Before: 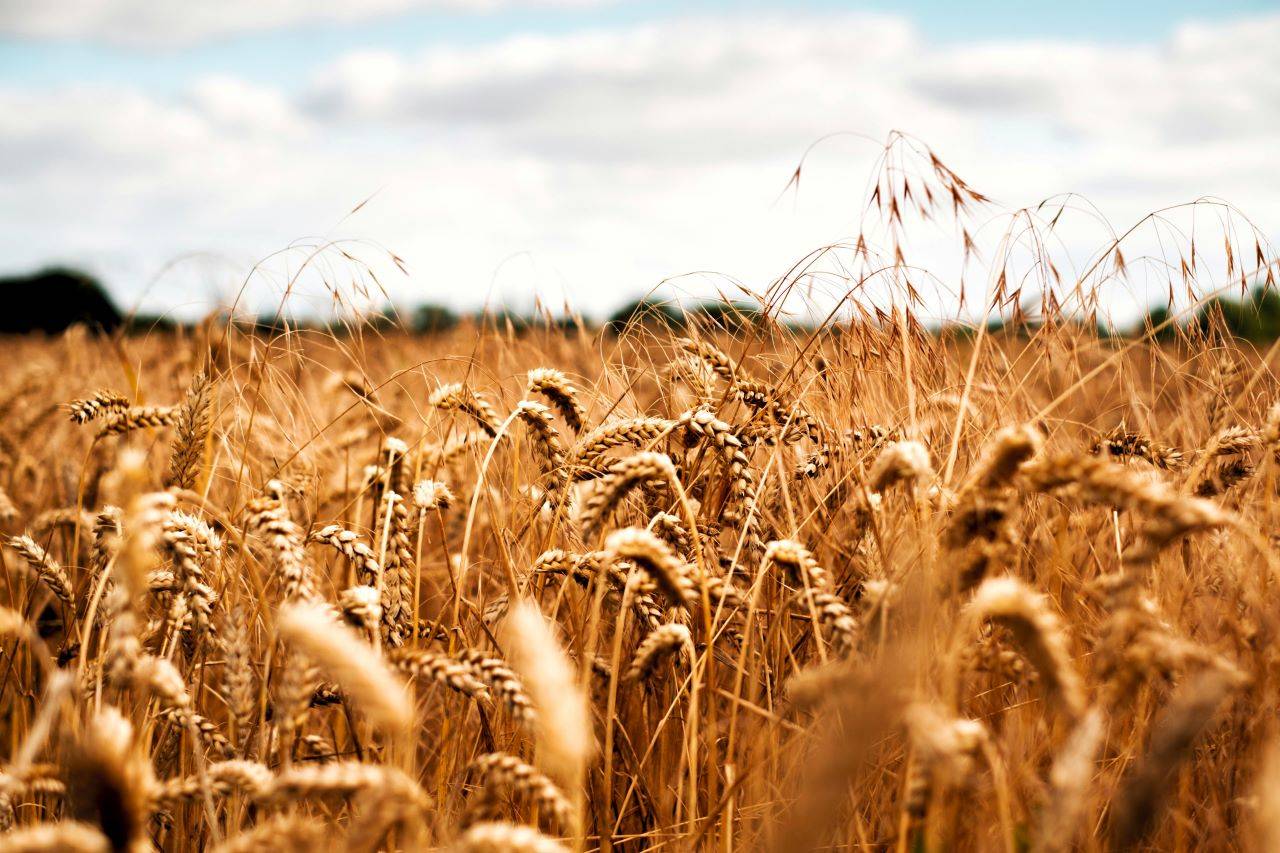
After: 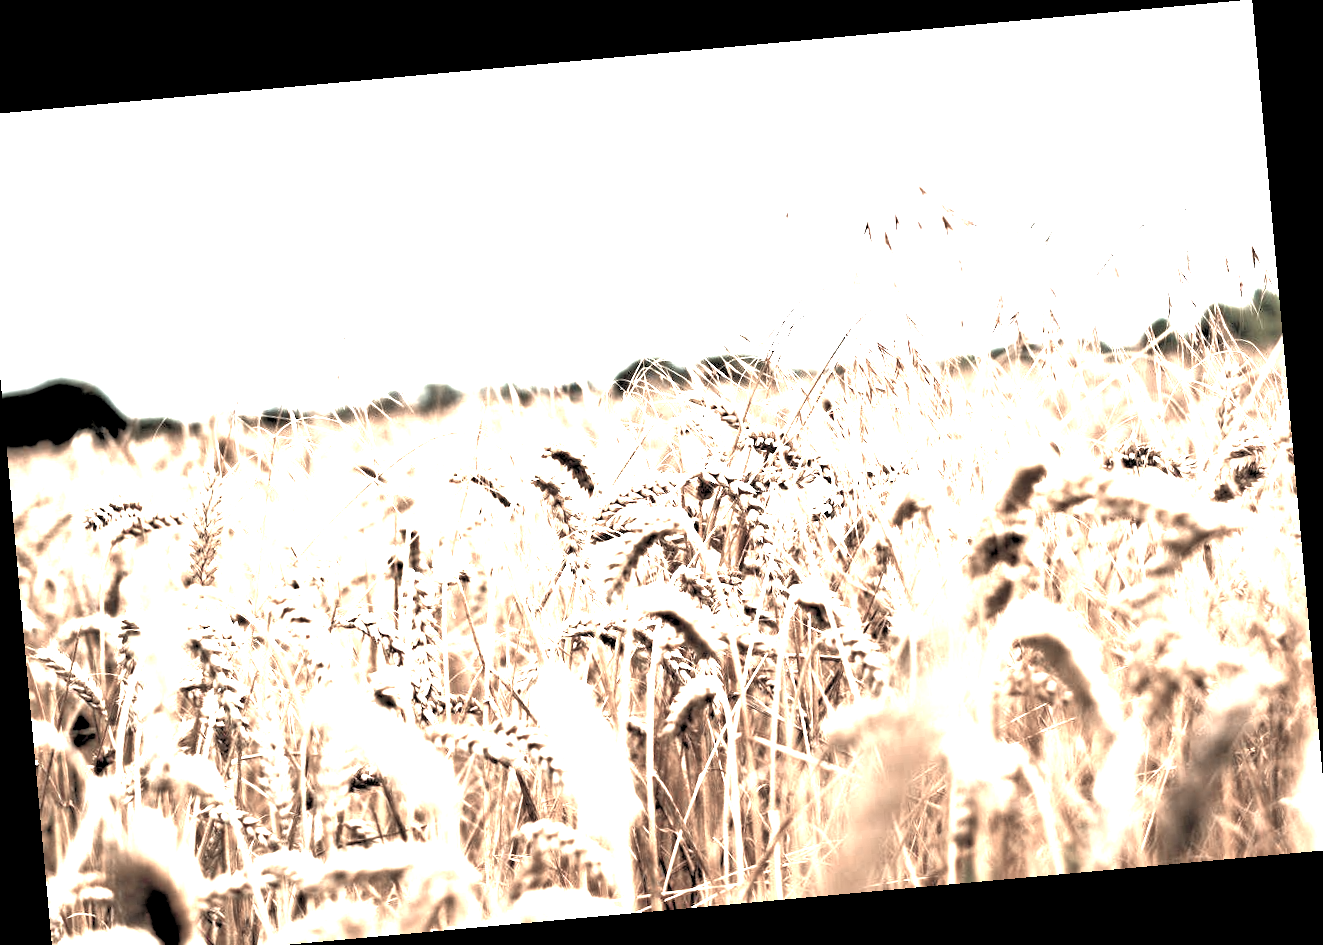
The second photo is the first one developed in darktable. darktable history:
levels: levels [0.182, 0.542, 0.902]
crop: left 1.743%, right 0.268%, bottom 2.011%
exposure: exposure 2.207 EV, compensate highlight preservation false
rotate and perspective: rotation -5.2°, automatic cropping off
color zones: curves: ch1 [(0, 0.34) (0.143, 0.164) (0.286, 0.152) (0.429, 0.176) (0.571, 0.173) (0.714, 0.188) (0.857, 0.199) (1, 0.34)]
tone equalizer: -7 EV 0.15 EV, -6 EV 0.6 EV, -5 EV 1.15 EV, -4 EV 1.33 EV, -3 EV 1.15 EV, -2 EV 0.6 EV, -1 EV 0.15 EV, mask exposure compensation -0.5 EV
